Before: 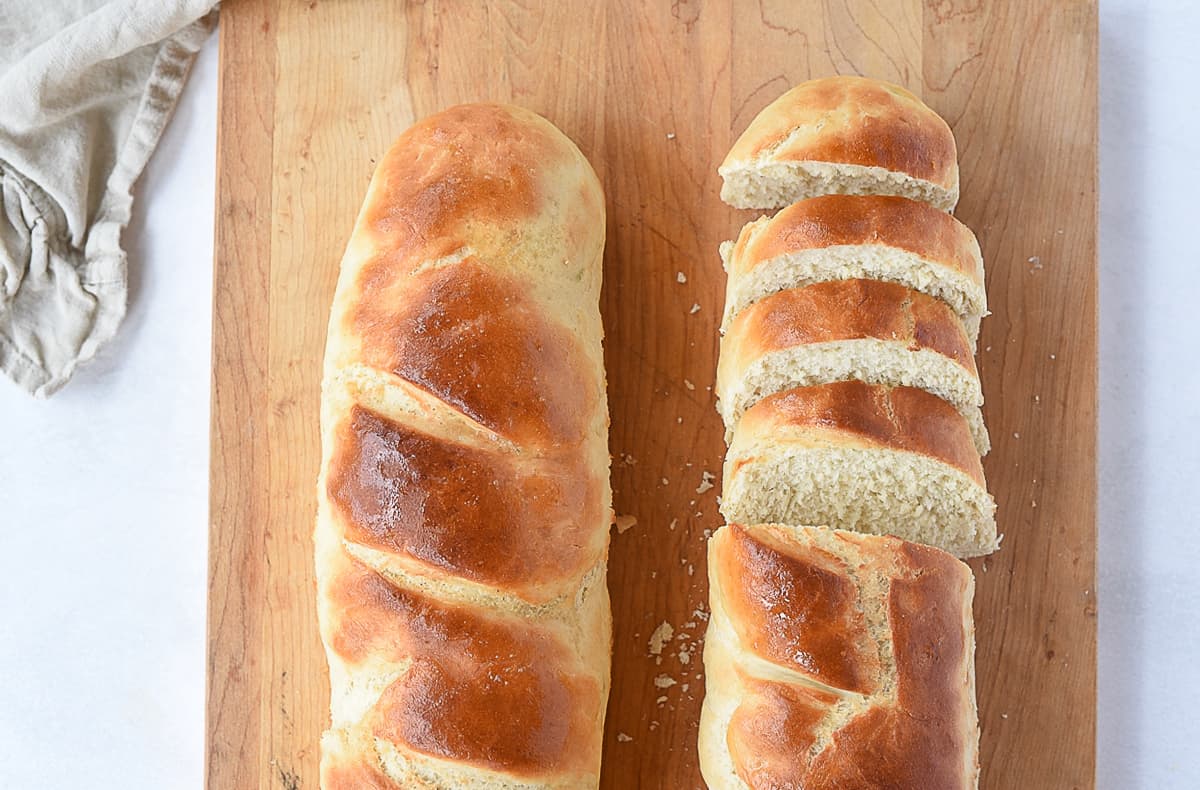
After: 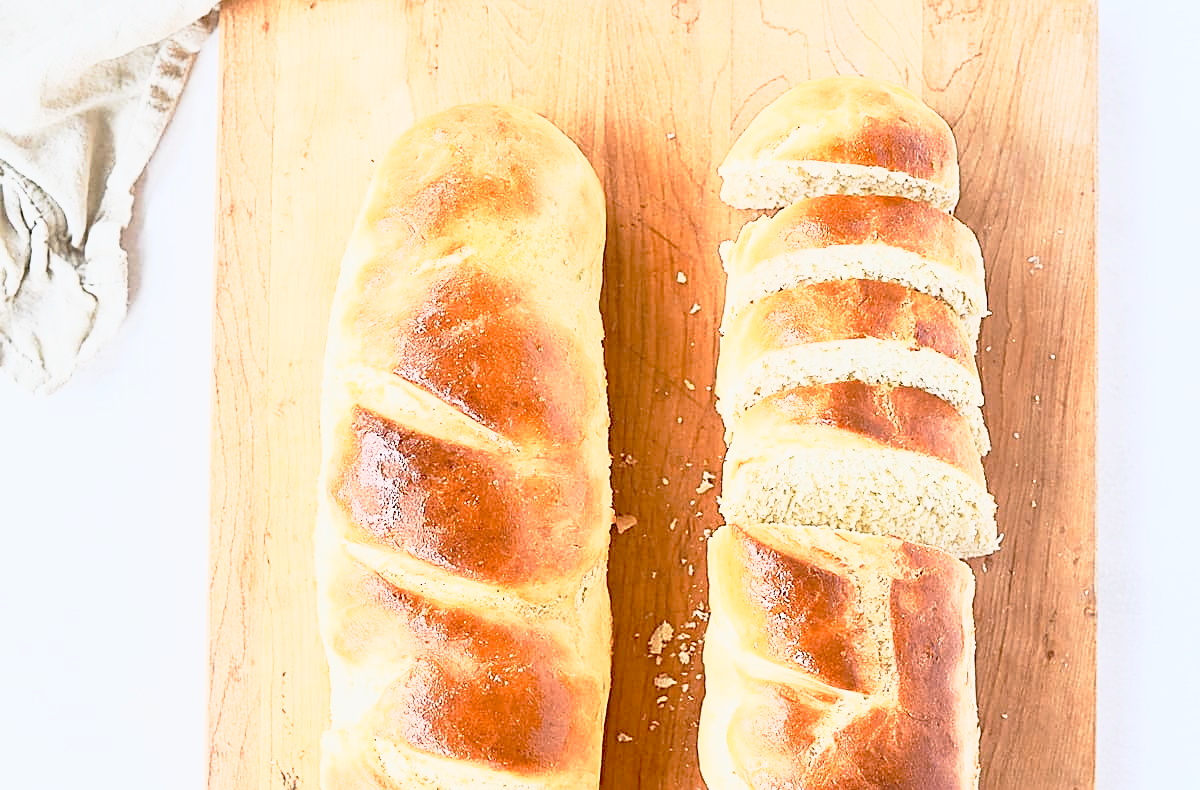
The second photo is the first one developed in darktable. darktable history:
exposure: exposure -0.069 EV, compensate exposure bias true, compensate highlight preservation false
tone curve: curves: ch0 [(0, 0.009) (0.105, 0.08) (0.195, 0.18) (0.283, 0.316) (0.384, 0.434) (0.485, 0.531) (0.638, 0.69) (0.81, 0.872) (1, 0.977)]; ch1 [(0, 0) (0.161, 0.092) (0.35, 0.33) (0.379, 0.401) (0.456, 0.469) (0.502, 0.5) (0.525, 0.514) (0.586, 0.604) (0.642, 0.645) (0.858, 0.817) (1, 0.942)]; ch2 [(0, 0) (0.371, 0.362) (0.437, 0.437) (0.48, 0.49) (0.53, 0.515) (0.56, 0.571) (0.622, 0.606) (0.881, 0.795) (1, 0.929)], preserve colors none
base curve: curves: ch0 [(0, 0) (0.495, 0.917) (1, 1)]
sharpen: on, module defaults
